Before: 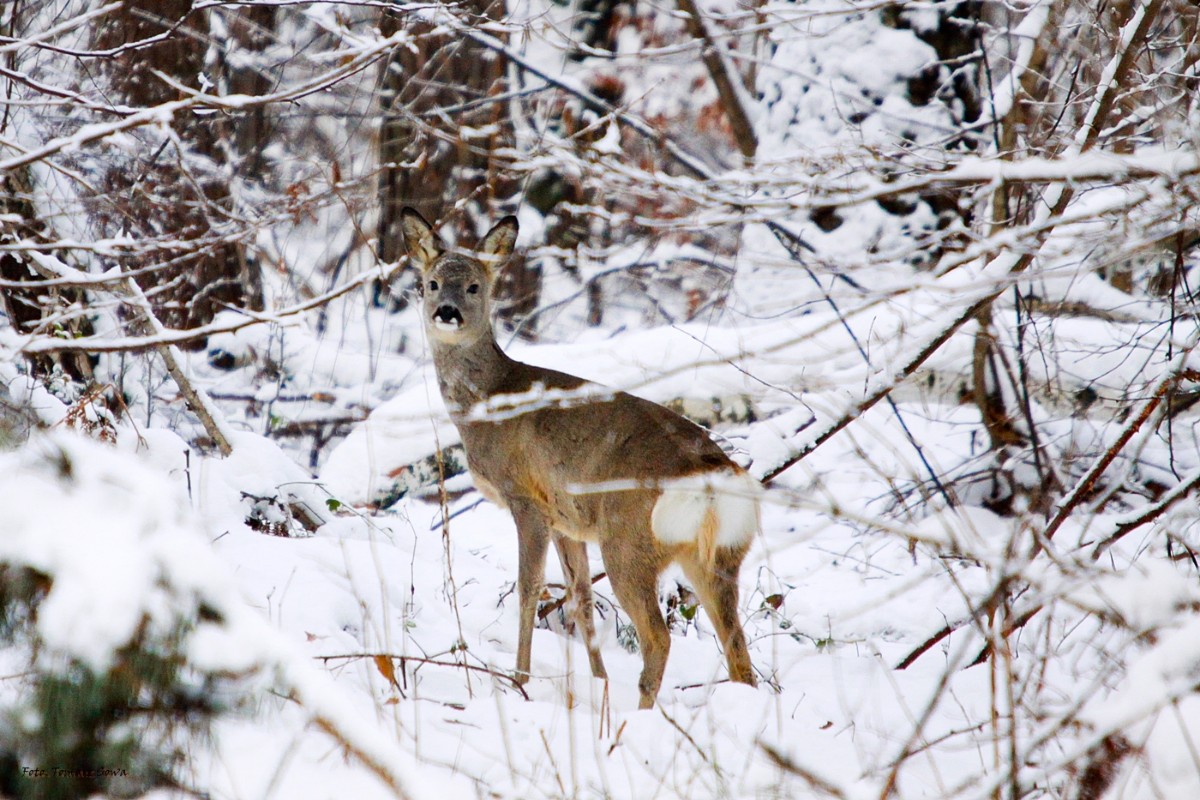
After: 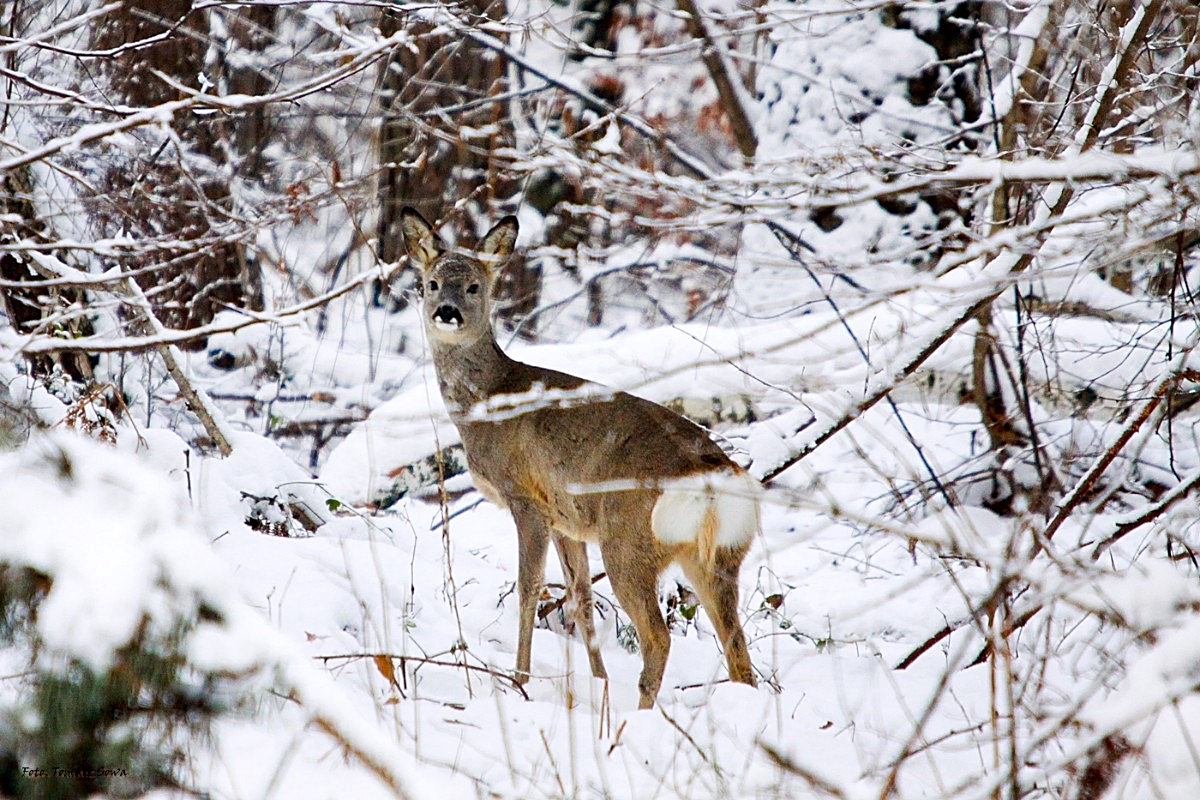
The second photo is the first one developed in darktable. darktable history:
tone equalizer: on, module defaults
local contrast: highlights 100%, shadows 100%, detail 120%, midtone range 0.2
sharpen: on, module defaults
